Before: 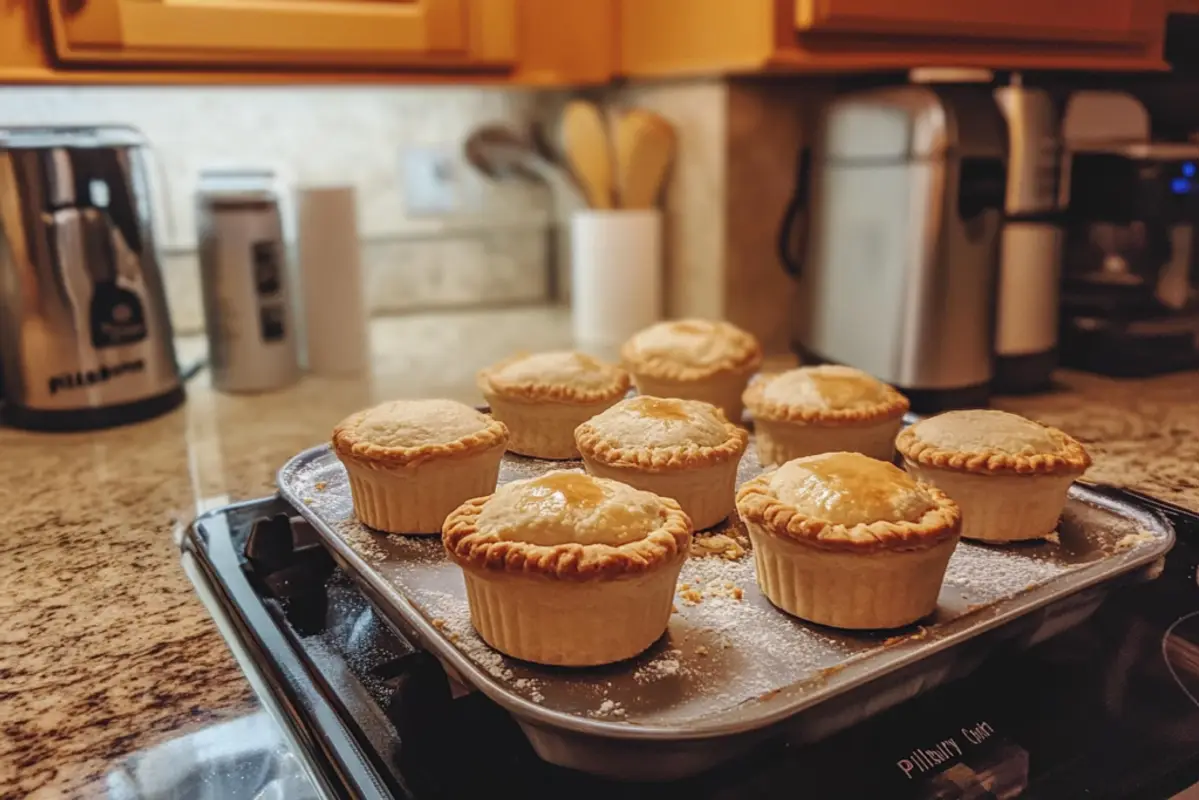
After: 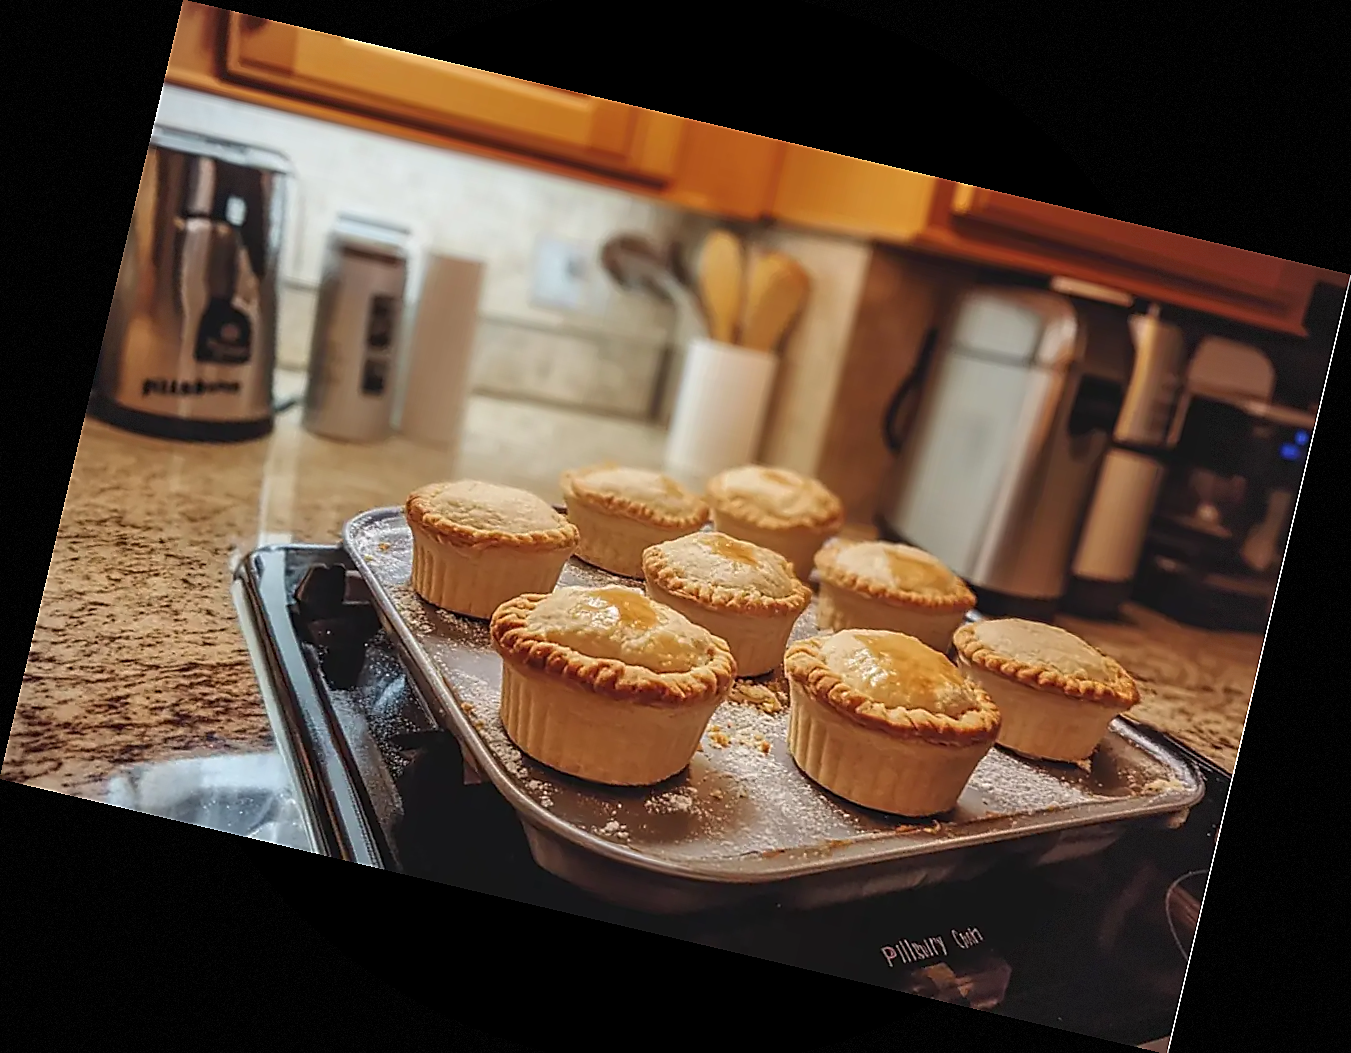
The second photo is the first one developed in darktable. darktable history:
vignetting: dithering 8-bit output, unbound false
sharpen: radius 1.4, amount 1.25, threshold 0.7
rotate and perspective: rotation 13.27°, automatic cropping off
